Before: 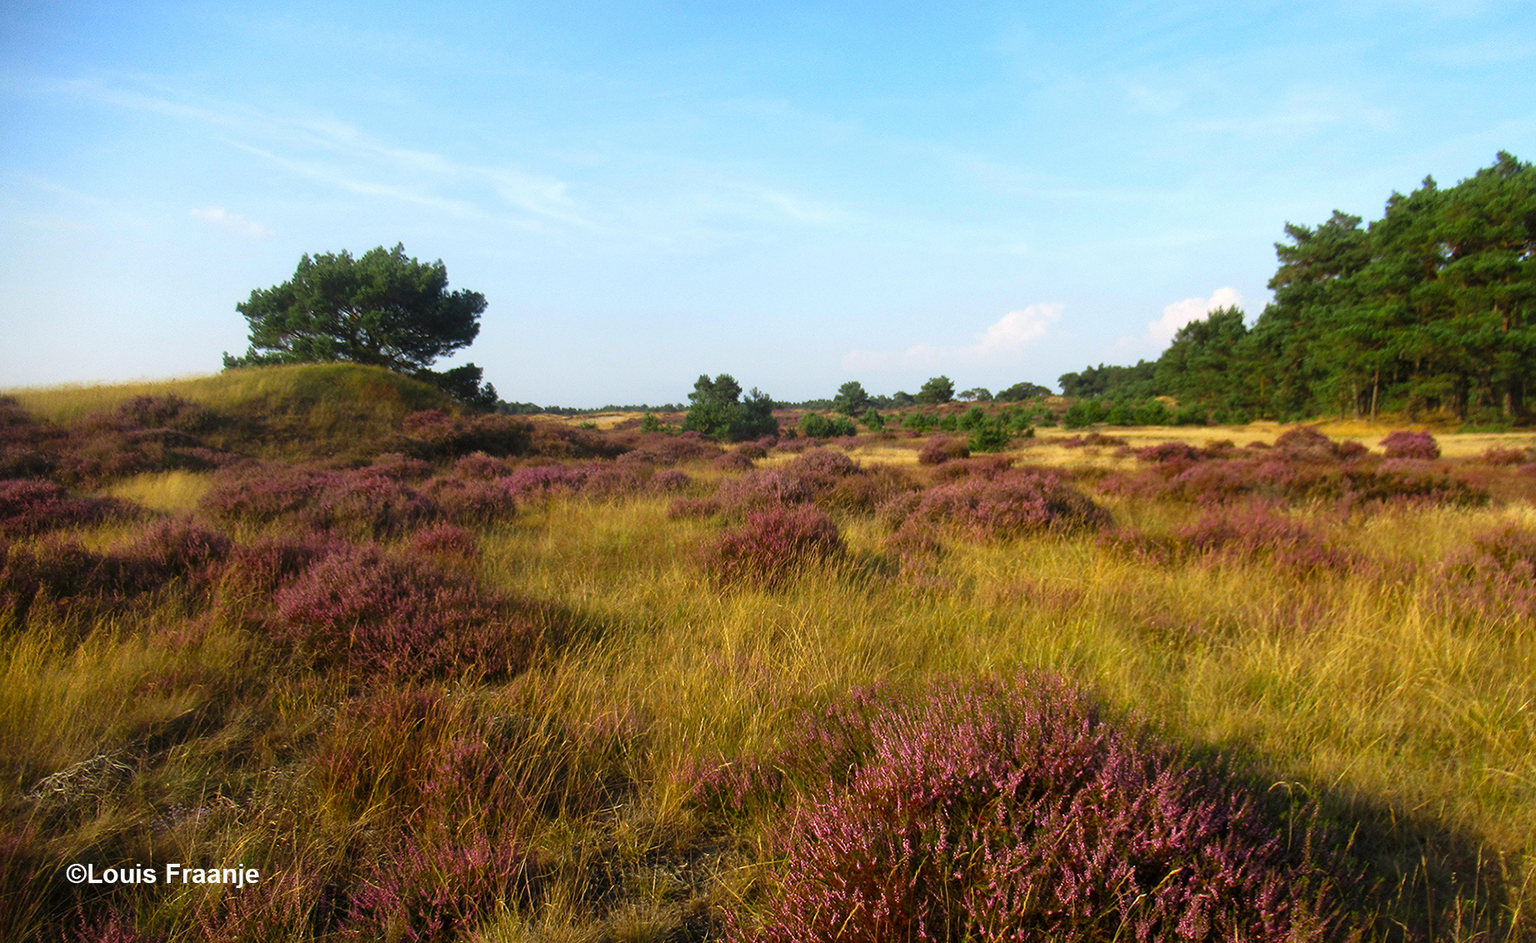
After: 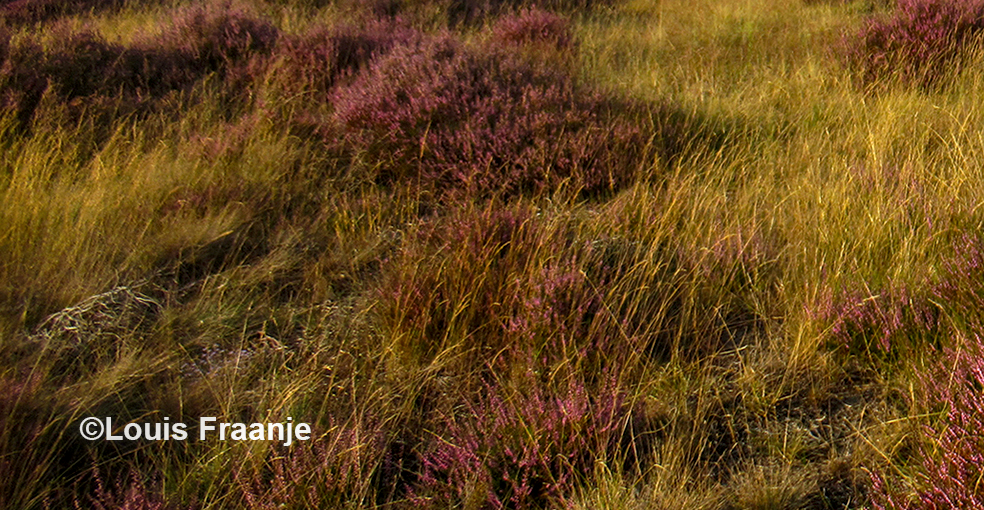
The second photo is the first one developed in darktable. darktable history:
local contrast: on, module defaults
crop and rotate: top 54.778%, right 46.61%, bottom 0.159%
